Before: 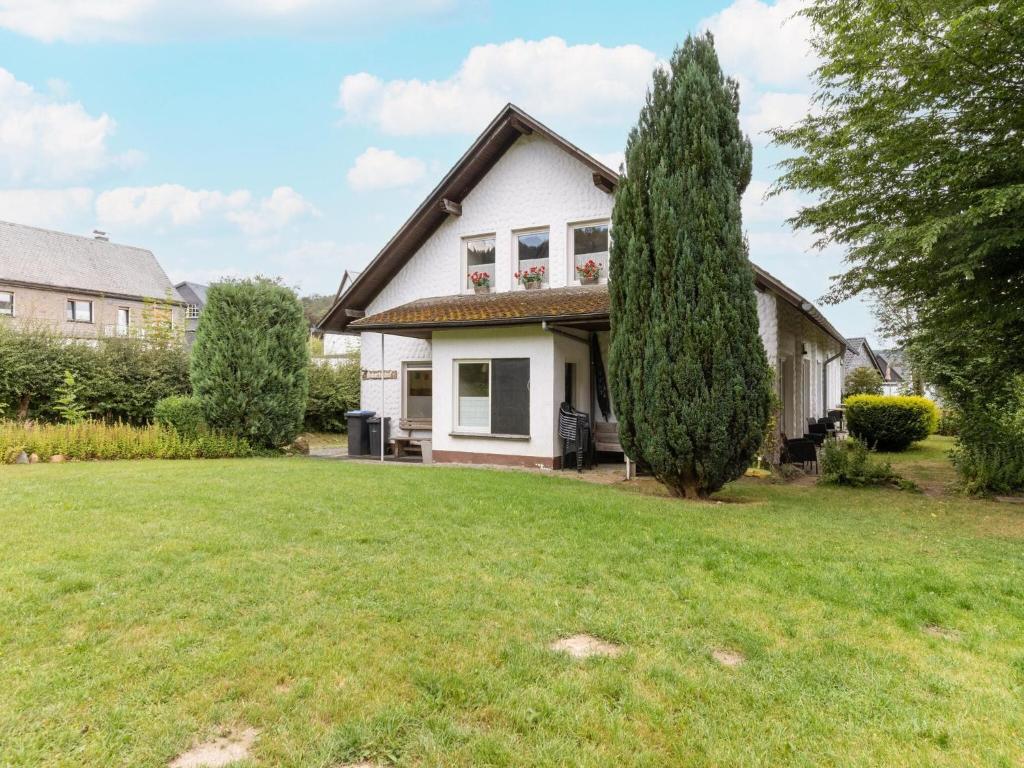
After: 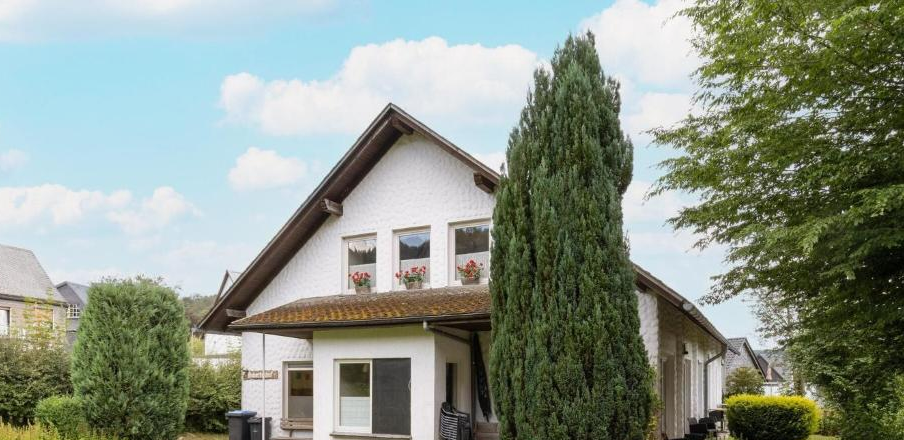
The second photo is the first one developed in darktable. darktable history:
exposure: exposure -0.047 EV, compensate exposure bias true, compensate highlight preservation false
crop and rotate: left 11.624%, bottom 42.654%
